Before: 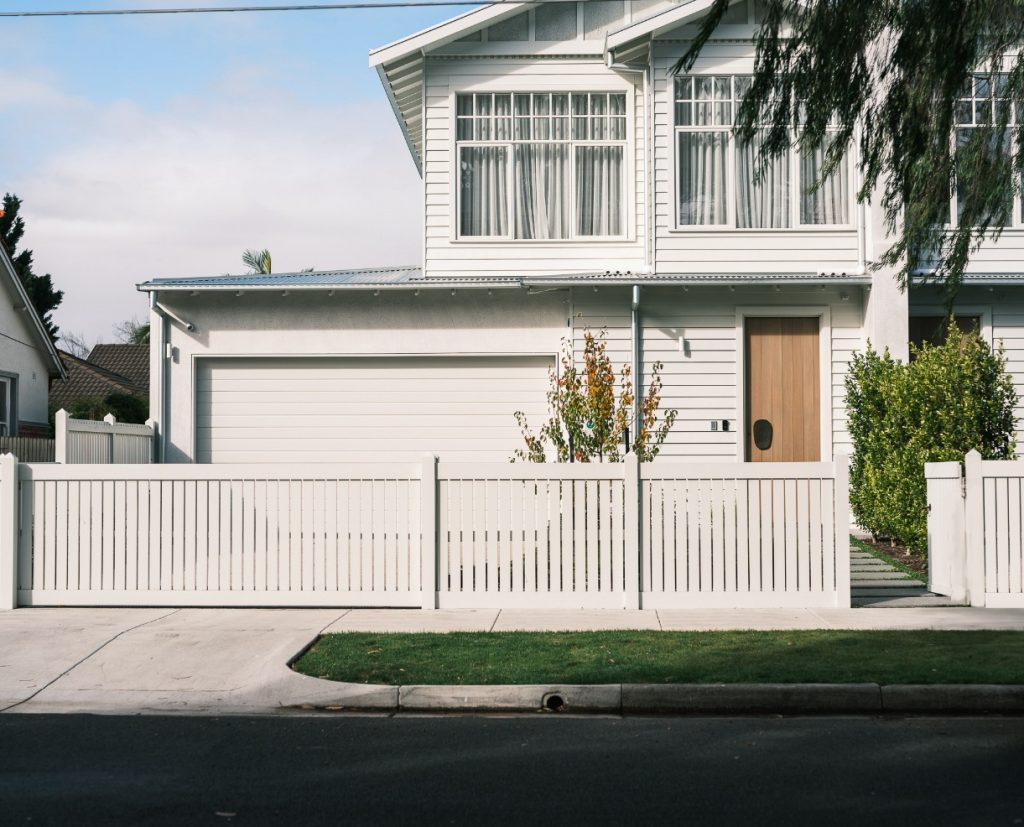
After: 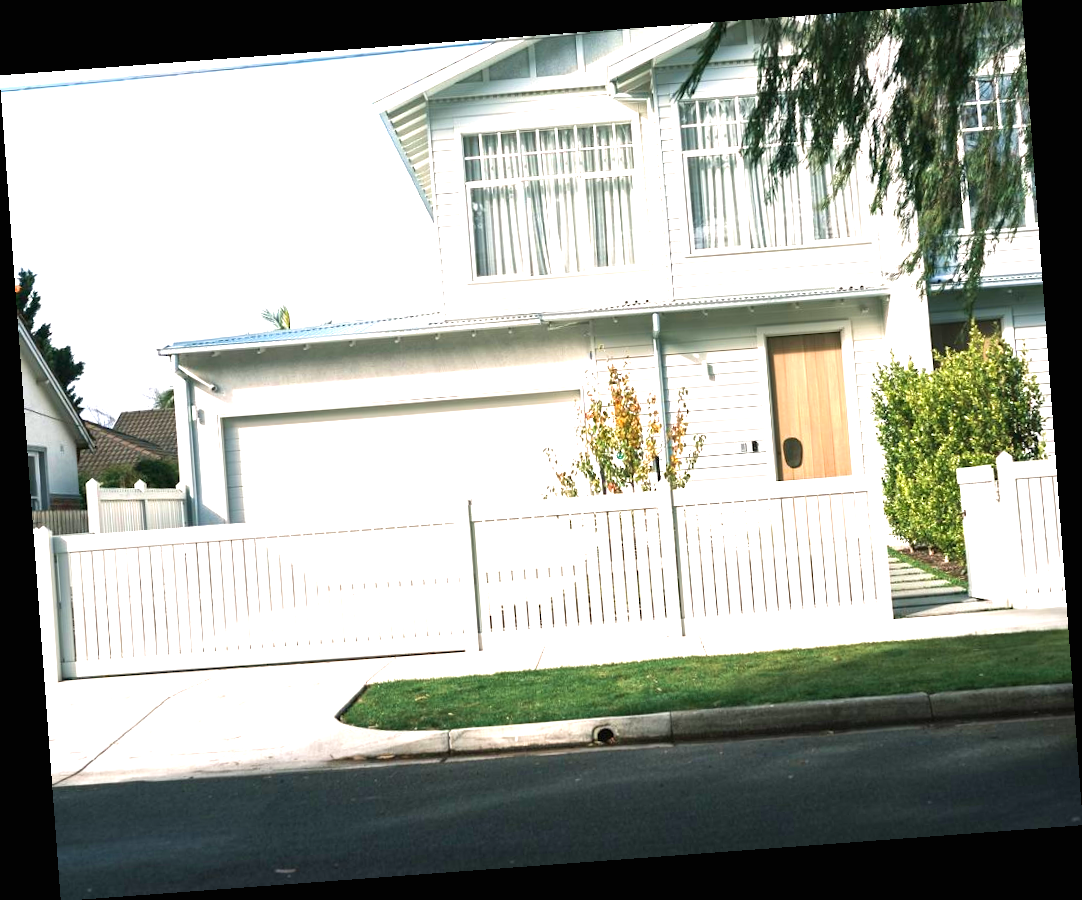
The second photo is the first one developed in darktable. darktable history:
rotate and perspective: rotation -4.25°, automatic cropping off
exposure: black level correction 0, exposure 1.388 EV, compensate exposure bias true, compensate highlight preservation false
velvia: on, module defaults
